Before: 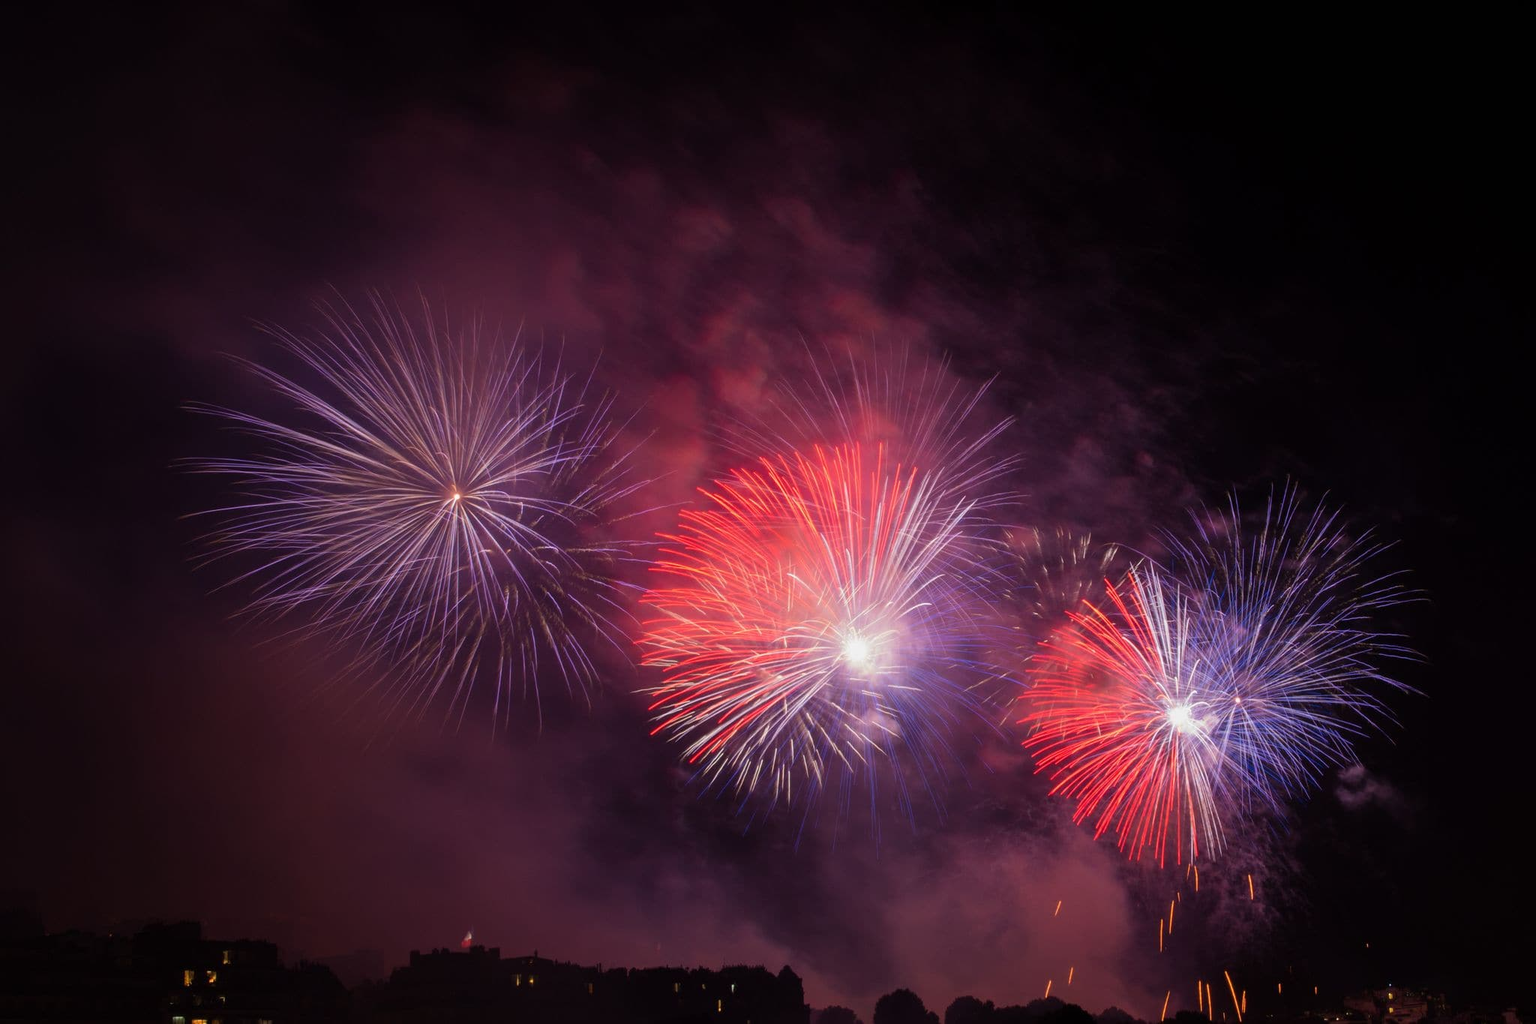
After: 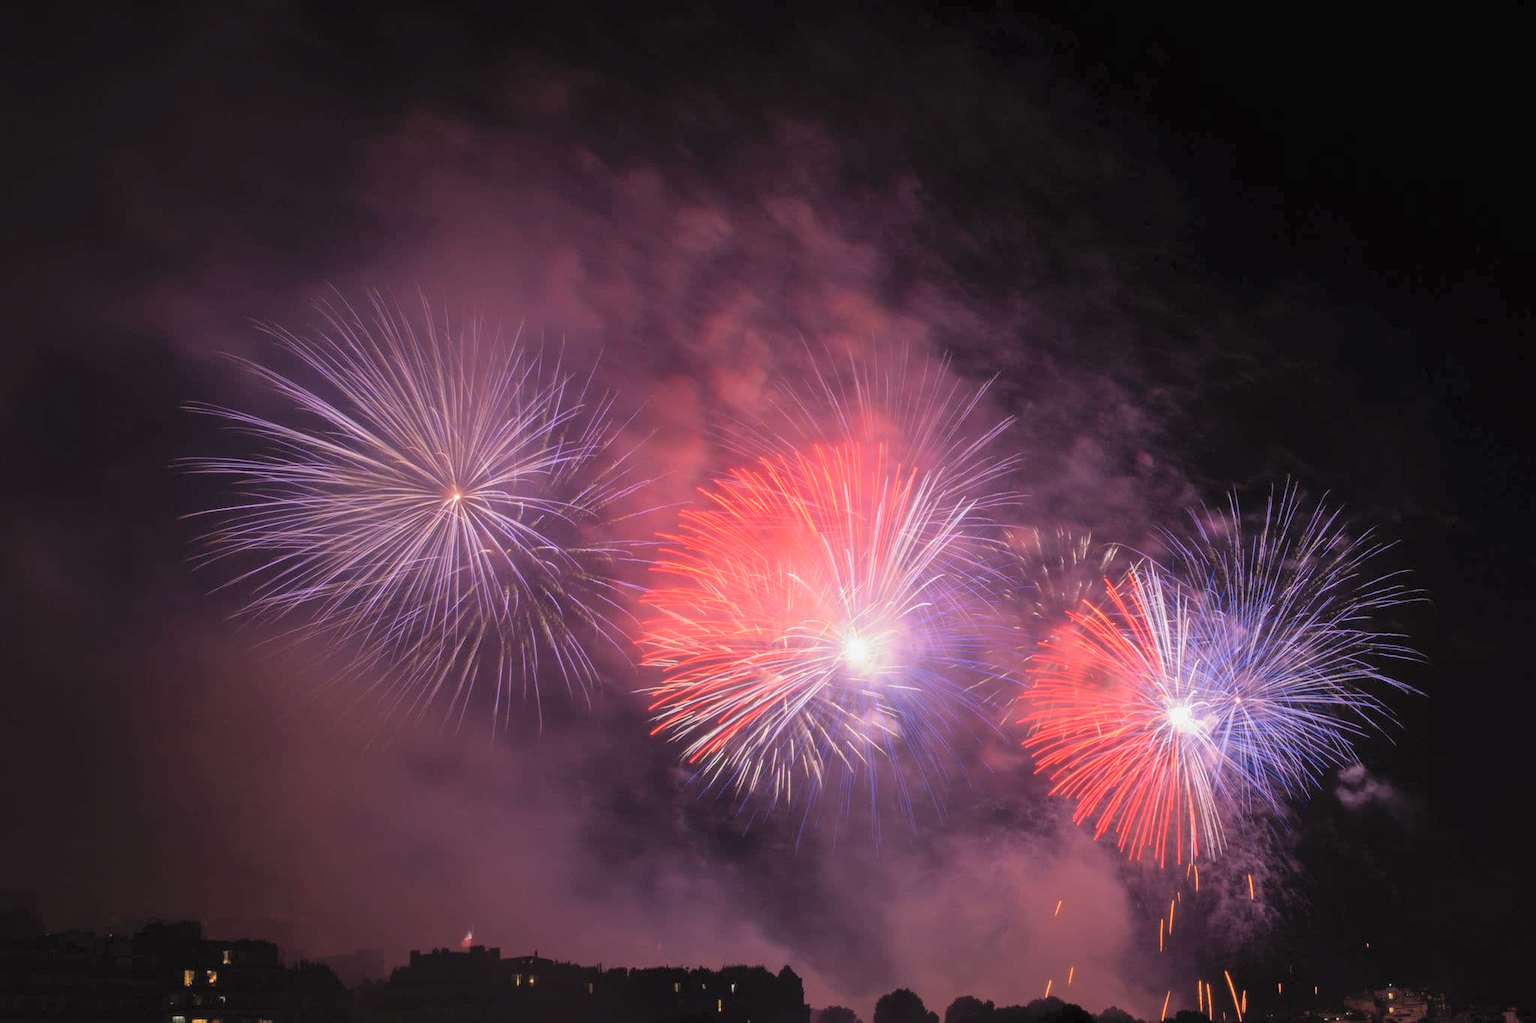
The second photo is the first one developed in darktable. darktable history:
contrast brightness saturation: brightness 0.271
